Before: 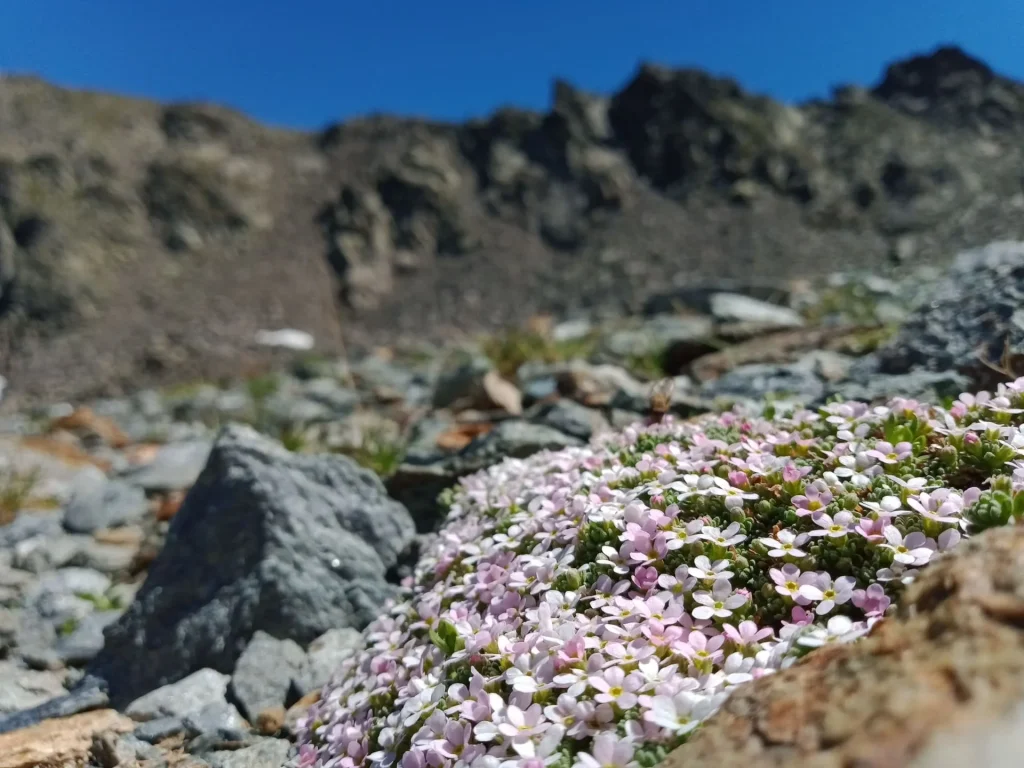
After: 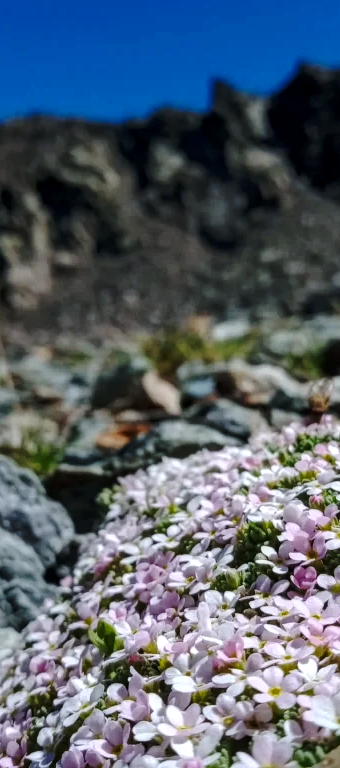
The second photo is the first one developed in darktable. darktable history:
base curve: curves: ch0 [(0, 0) (0.073, 0.04) (0.157, 0.139) (0.492, 0.492) (0.758, 0.758) (1, 1)], preserve colors none
local contrast: on, module defaults
white balance: red 0.976, blue 1.04
crop: left 33.36%, right 33.36%
